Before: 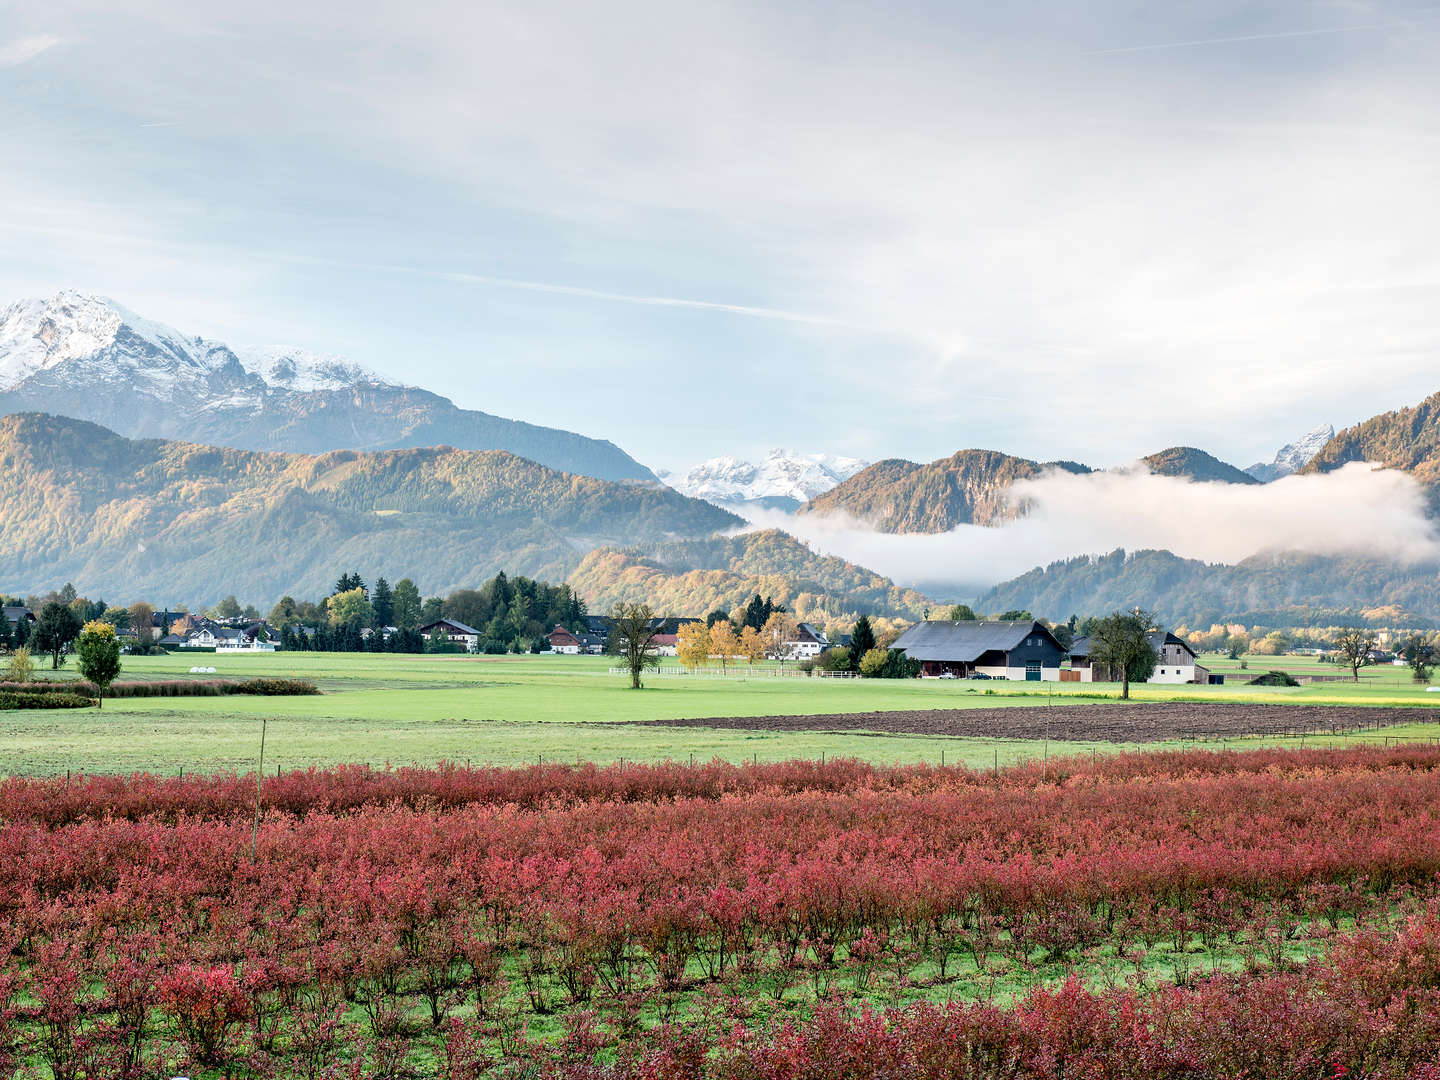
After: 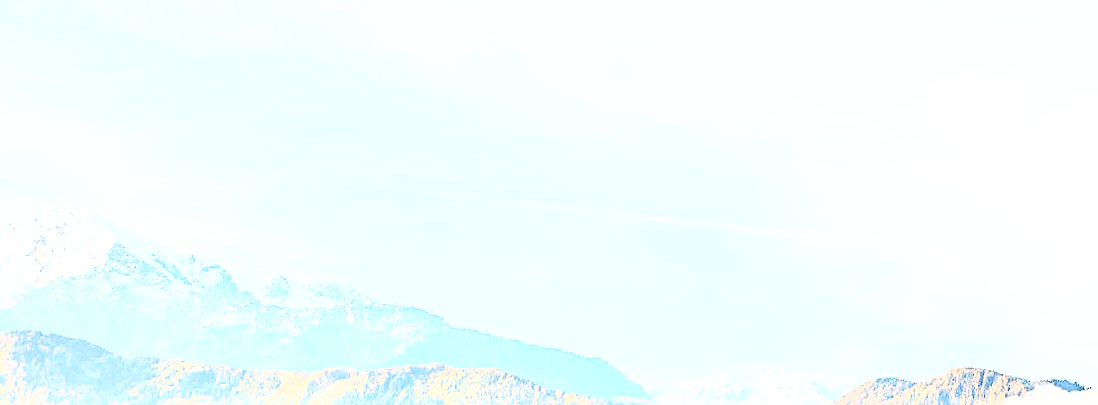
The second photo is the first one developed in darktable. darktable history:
base curve: curves: ch0 [(0, 0) (0.007, 0.004) (0.027, 0.03) (0.046, 0.07) (0.207, 0.54) (0.442, 0.872) (0.673, 0.972) (1, 1)]
contrast brightness saturation: saturation -0.051
exposure: black level correction 0, exposure 0.693 EV, compensate exposure bias true, compensate highlight preservation false
crop: left 0.537%, top 7.633%, right 23.172%, bottom 54.855%
sharpen: radius 2.788
